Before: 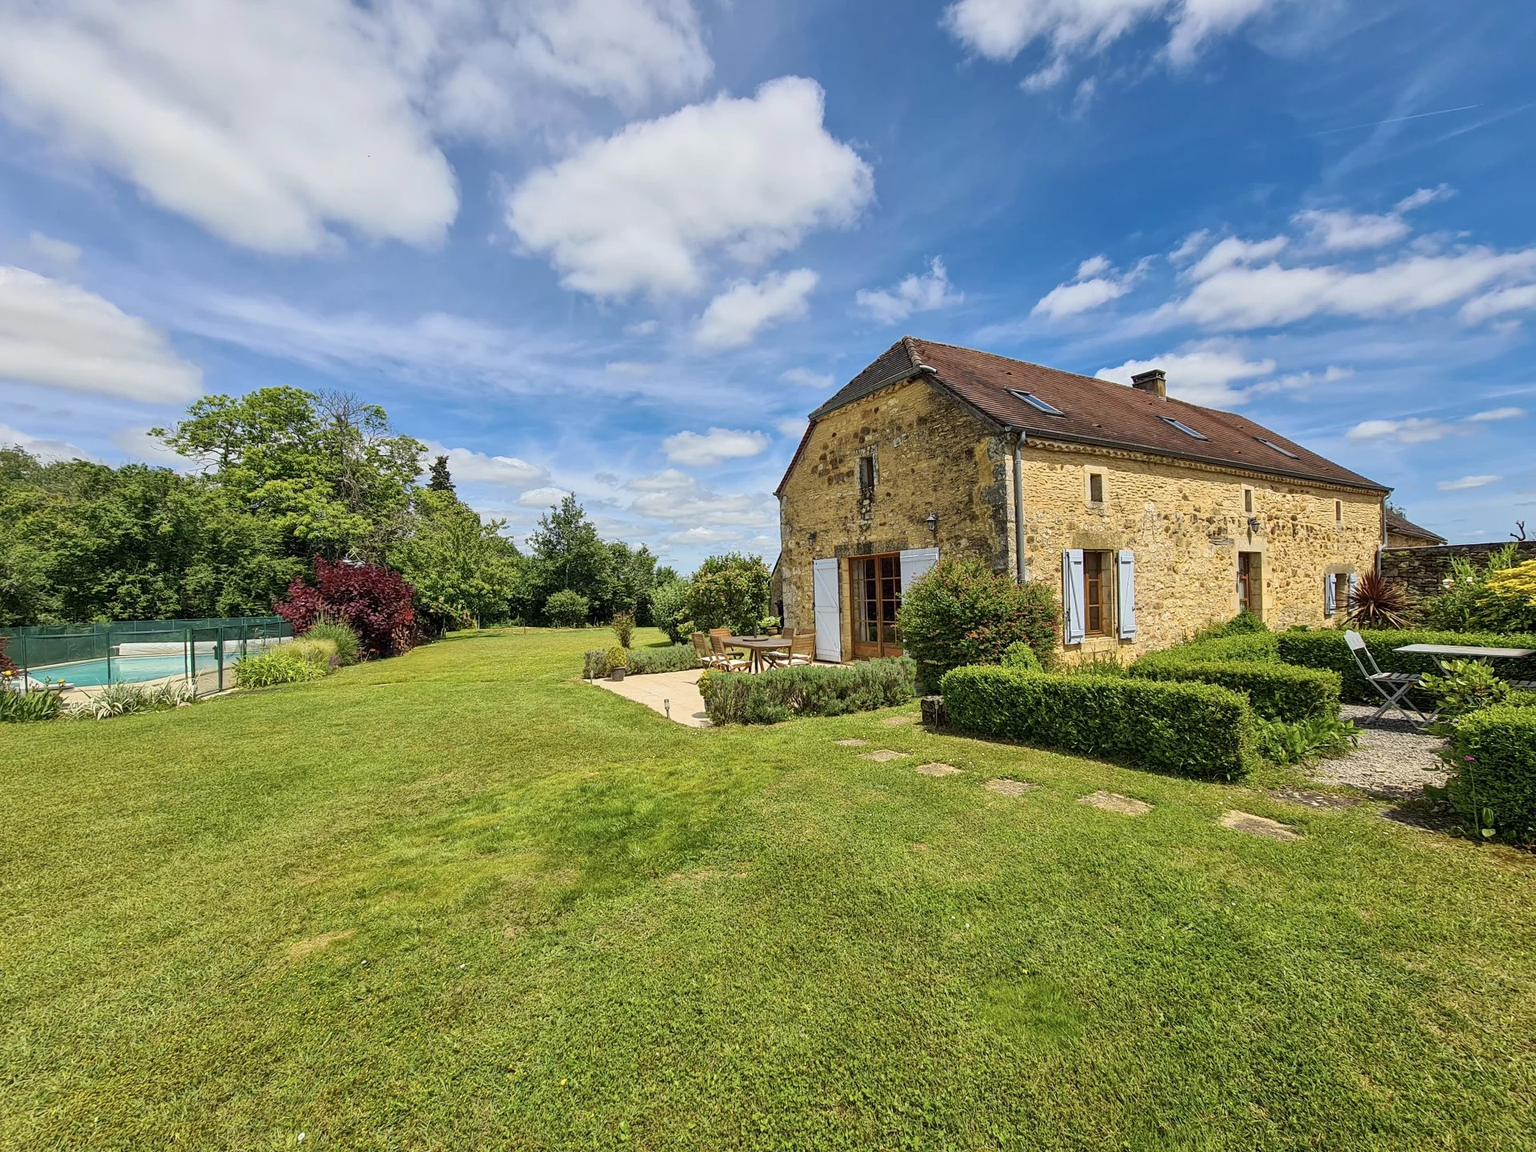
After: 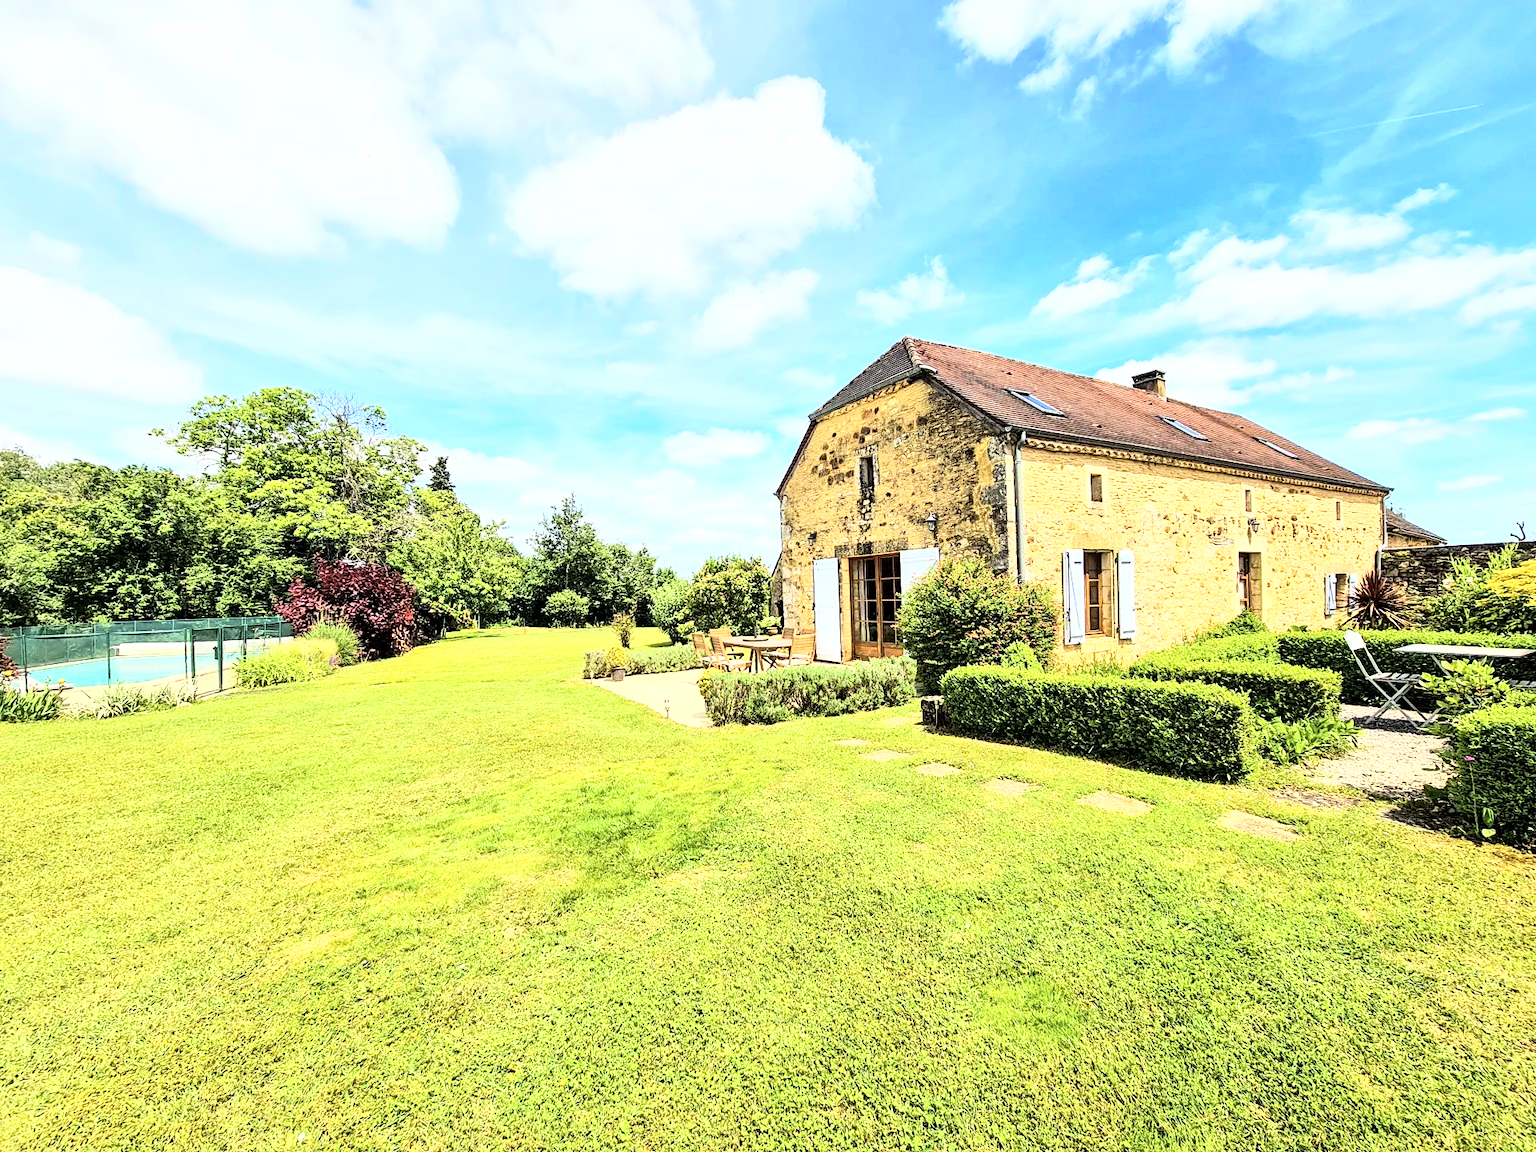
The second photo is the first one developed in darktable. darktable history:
exposure: exposure 0.574 EV, compensate highlight preservation false
local contrast: mode bilateral grid, contrast 20, coarseness 50, detail 120%, midtone range 0.2
rgb curve: curves: ch0 [(0, 0) (0.21, 0.15) (0.24, 0.21) (0.5, 0.75) (0.75, 0.96) (0.89, 0.99) (1, 1)]; ch1 [(0, 0.02) (0.21, 0.13) (0.25, 0.2) (0.5, 0.67) (0.75, 0.9) (0.89, 0.97) (1, 1)]; ch2 [(0, 0.02) (0.21, 0.13) (0.25, 0.2) (0.5, 0.67) (0.75, 0.9) (0.89, 0.97) (1, 1)], compensate middle gray true
